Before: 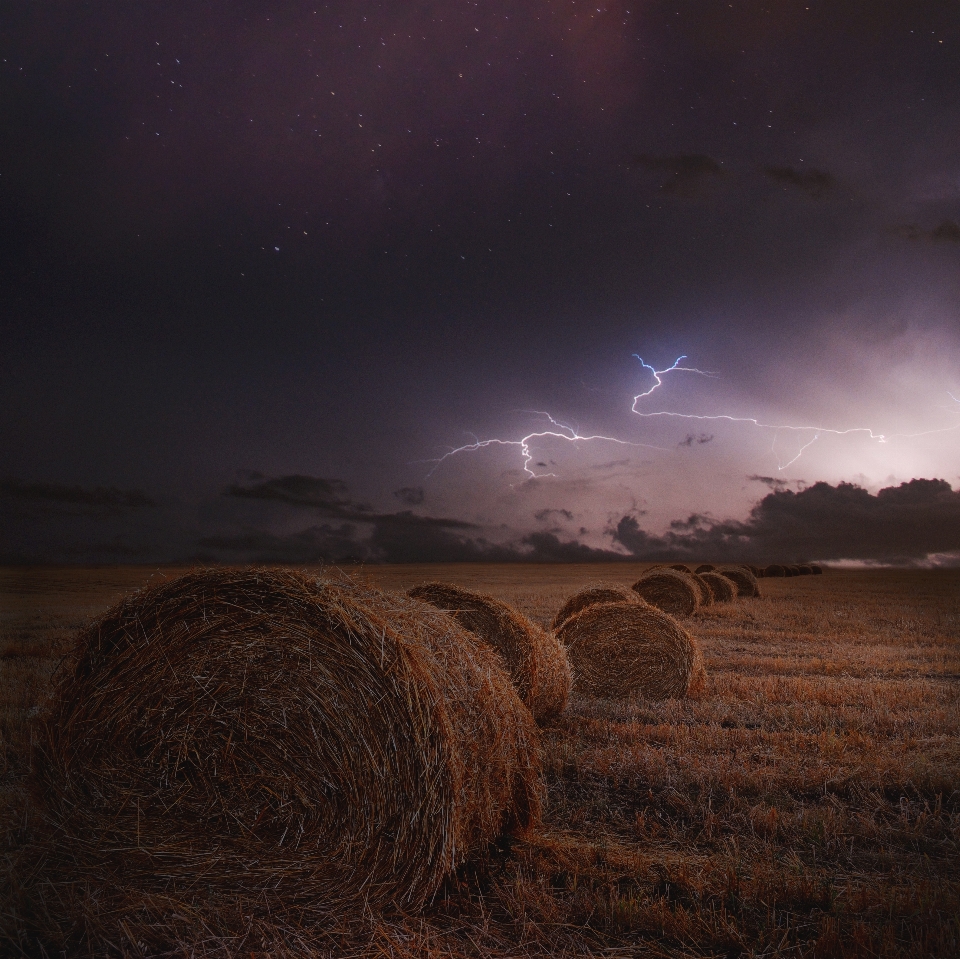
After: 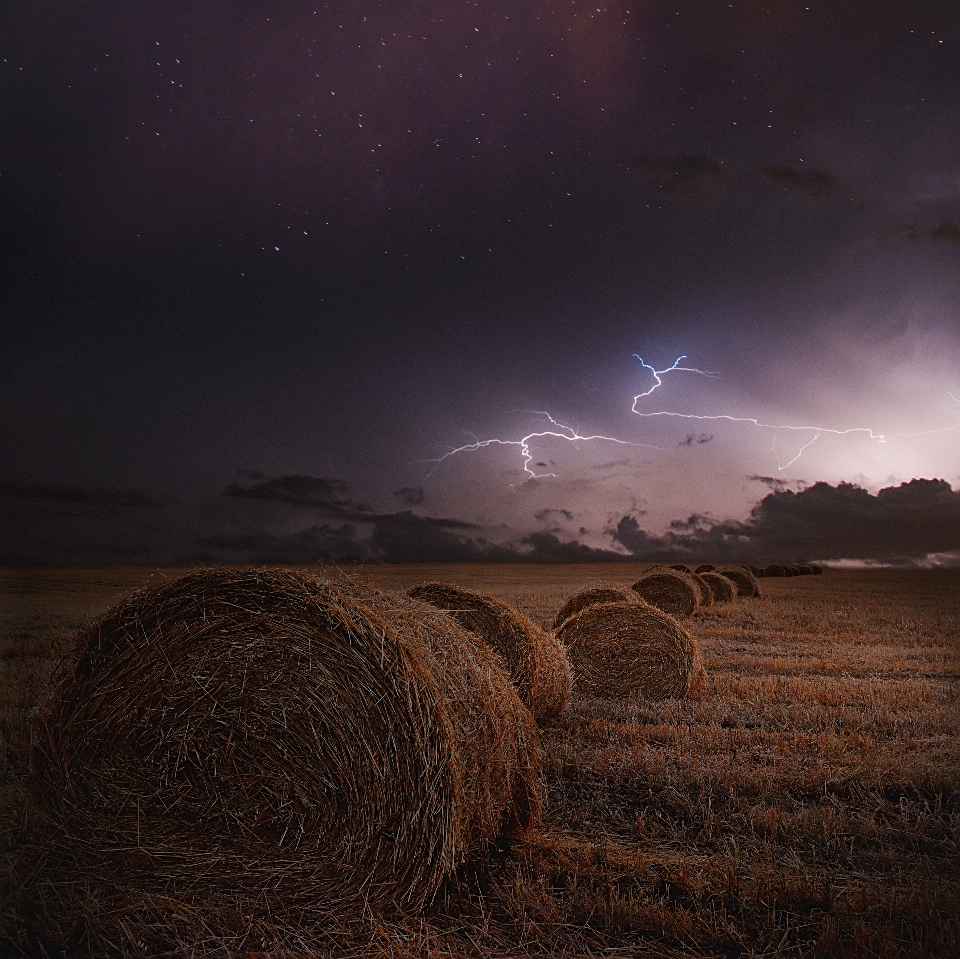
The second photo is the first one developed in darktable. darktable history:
sharpen: on, module defaults
filmic rgb: black relative exposure -16 EV, white relative exposure 2.93 EV, hardness 10.04, color science v6 (2022)
